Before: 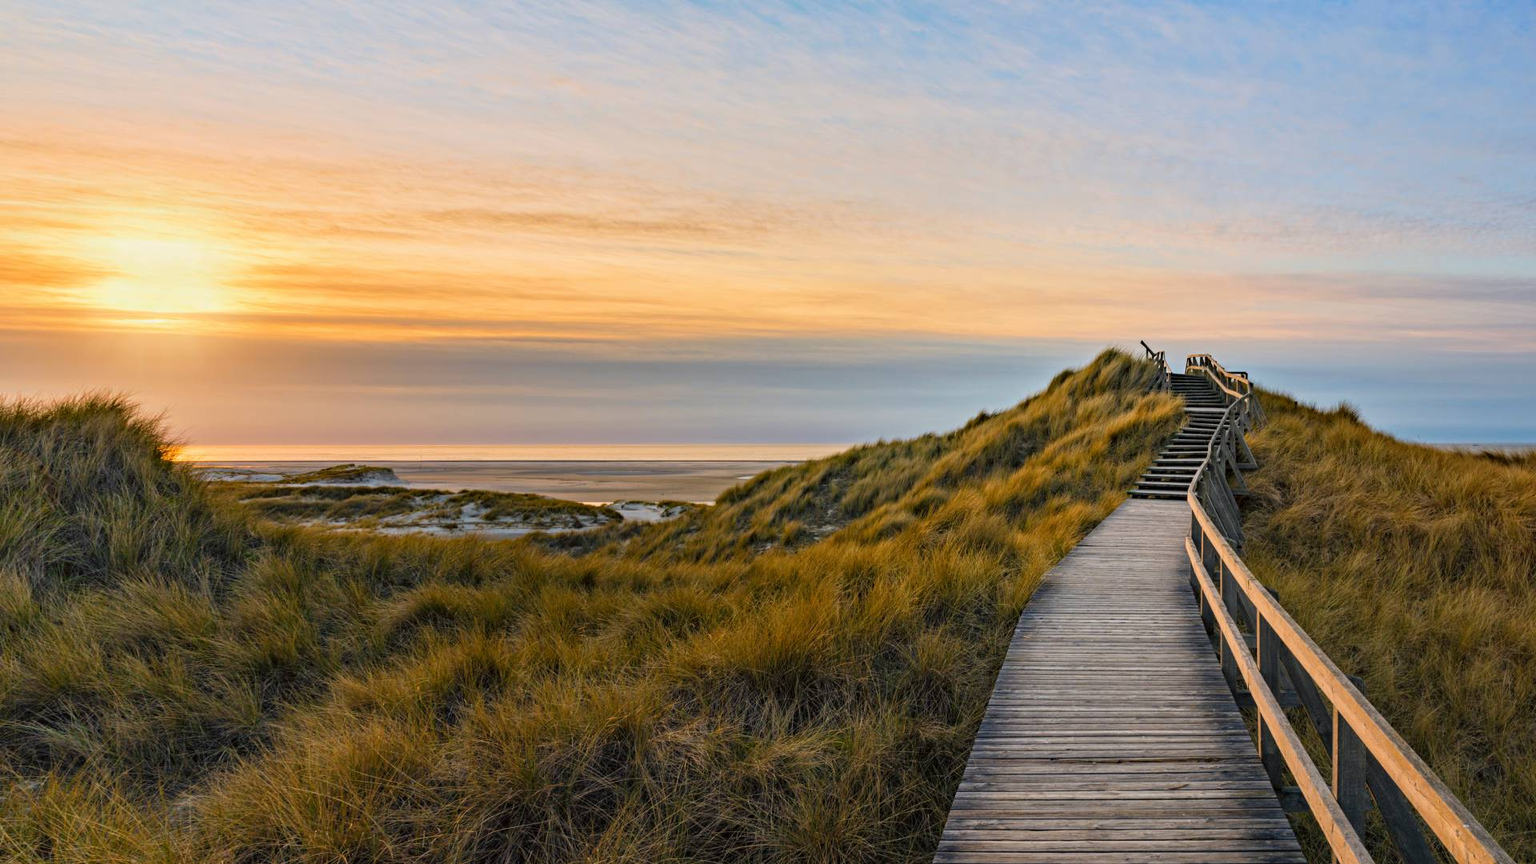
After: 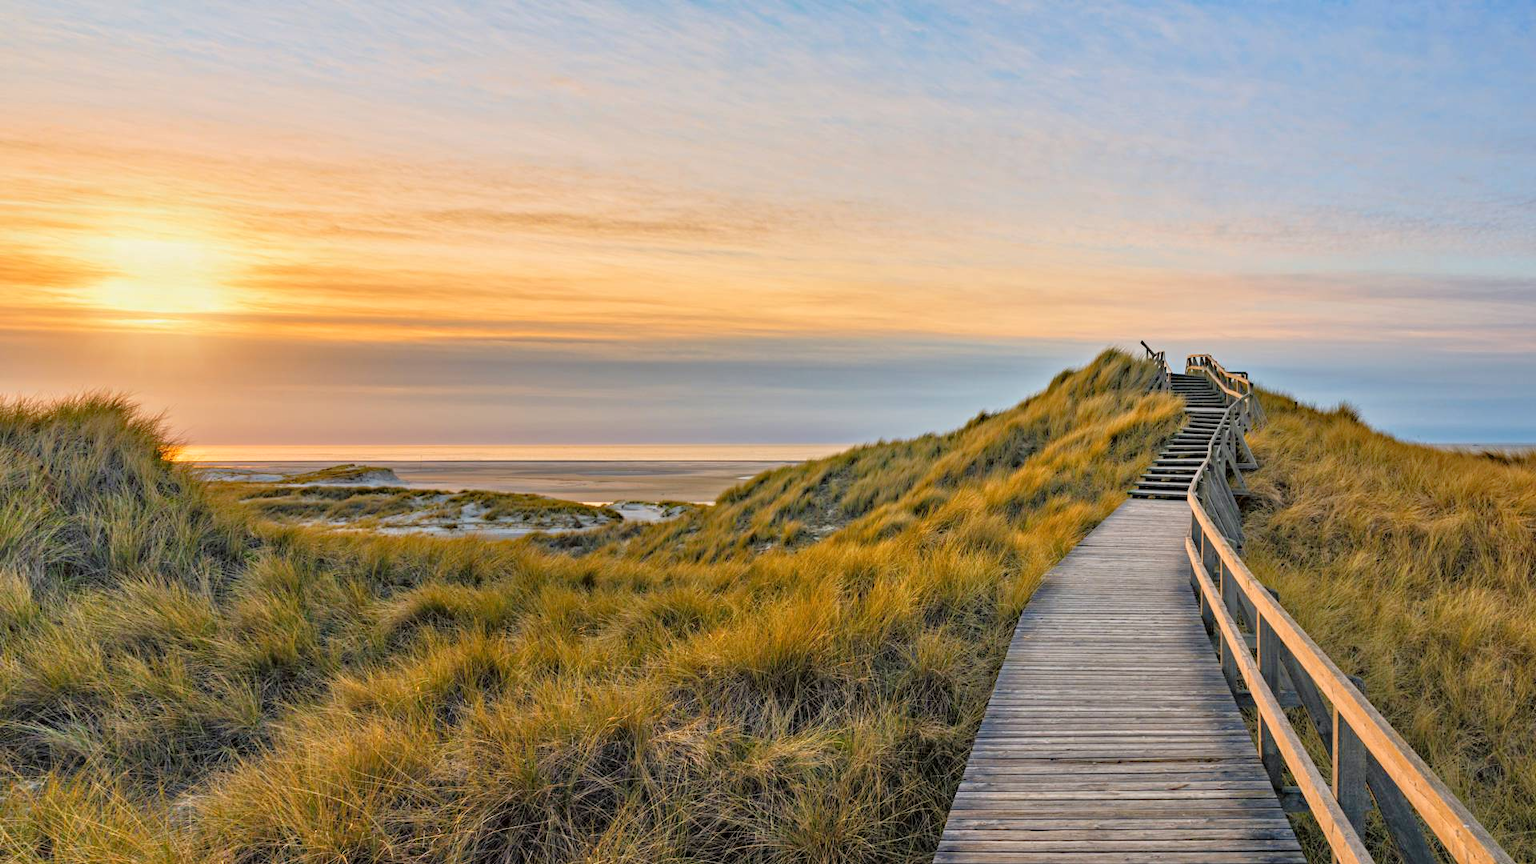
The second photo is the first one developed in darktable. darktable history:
tone equalizer: -7 EV 0.148 EV, -6 EV 0.618 EV, -5 EV 1.15 EV, -4 EV 1.32 EV, -3 EV 1.16 EV, -2 EV 0.6 EV, -1 EV 0.16 EV
